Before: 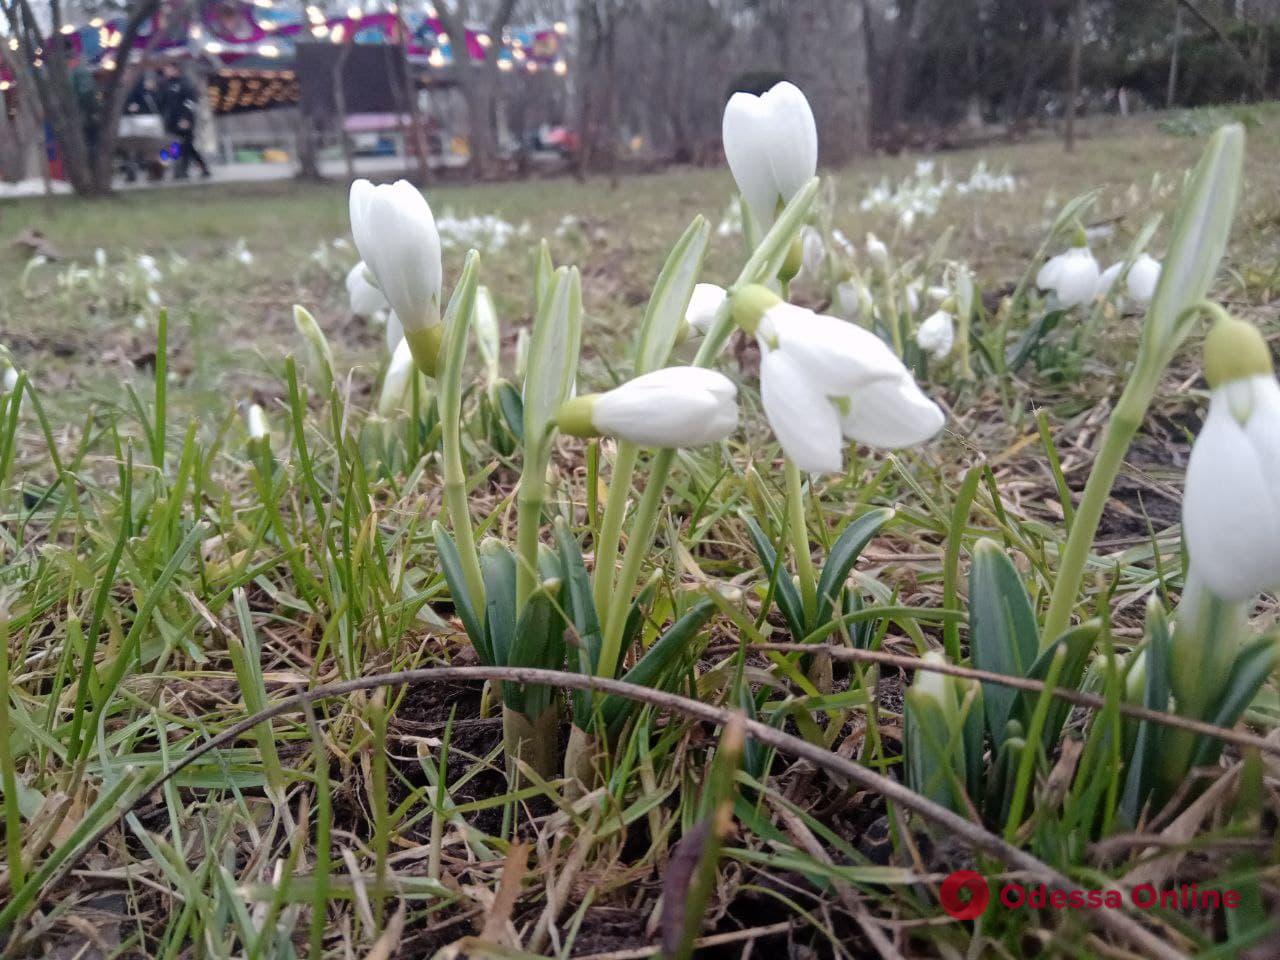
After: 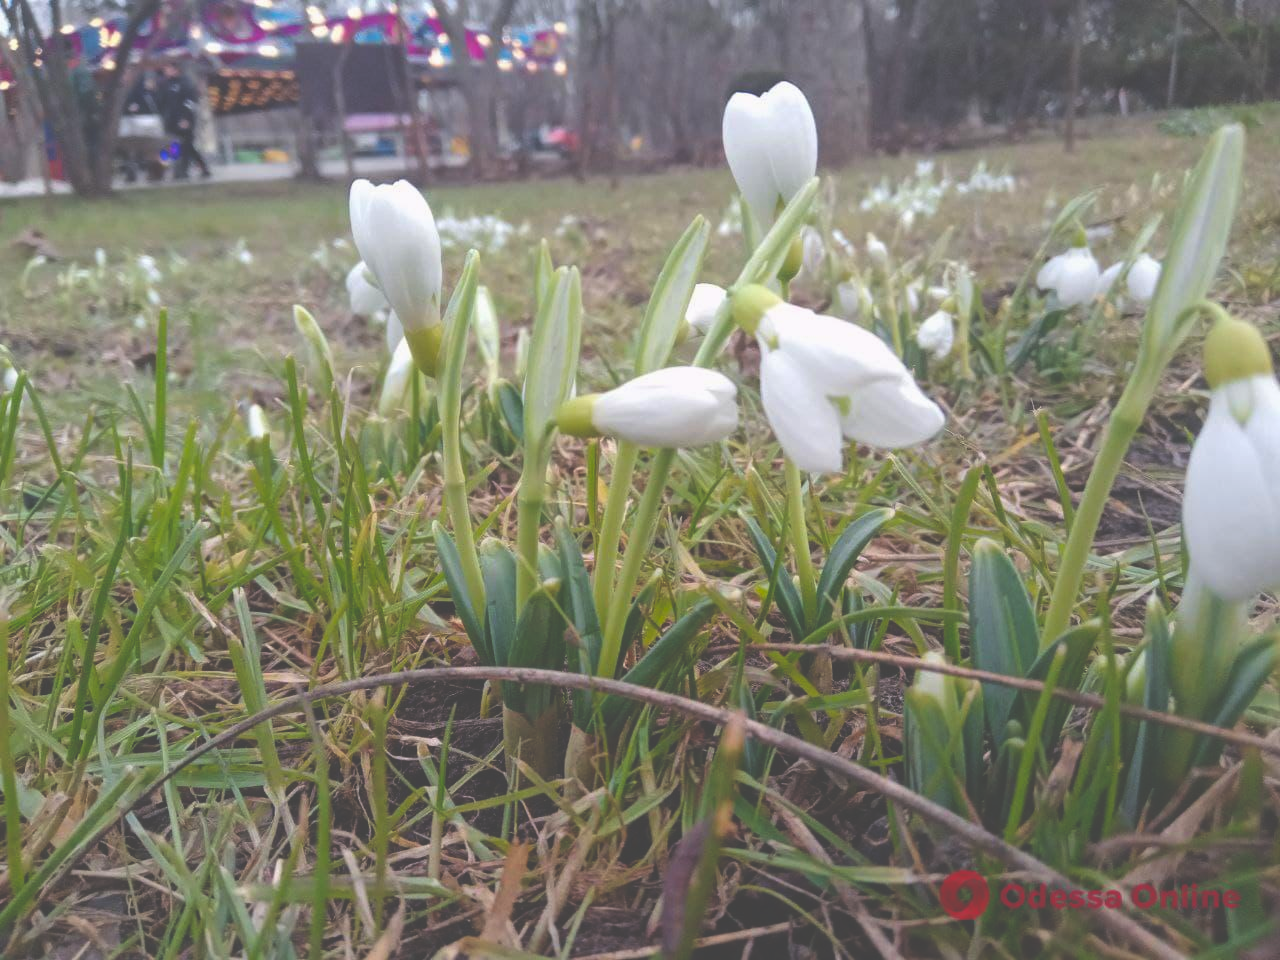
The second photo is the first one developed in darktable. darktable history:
color balance rgb: global offset › luminance -0.404%, perceptual saturation grading › global saturation 29.824%, global vibrance 20%
exposure: black level correction -0.062, exposure -0.05 EV, compensate highlight preservation false
